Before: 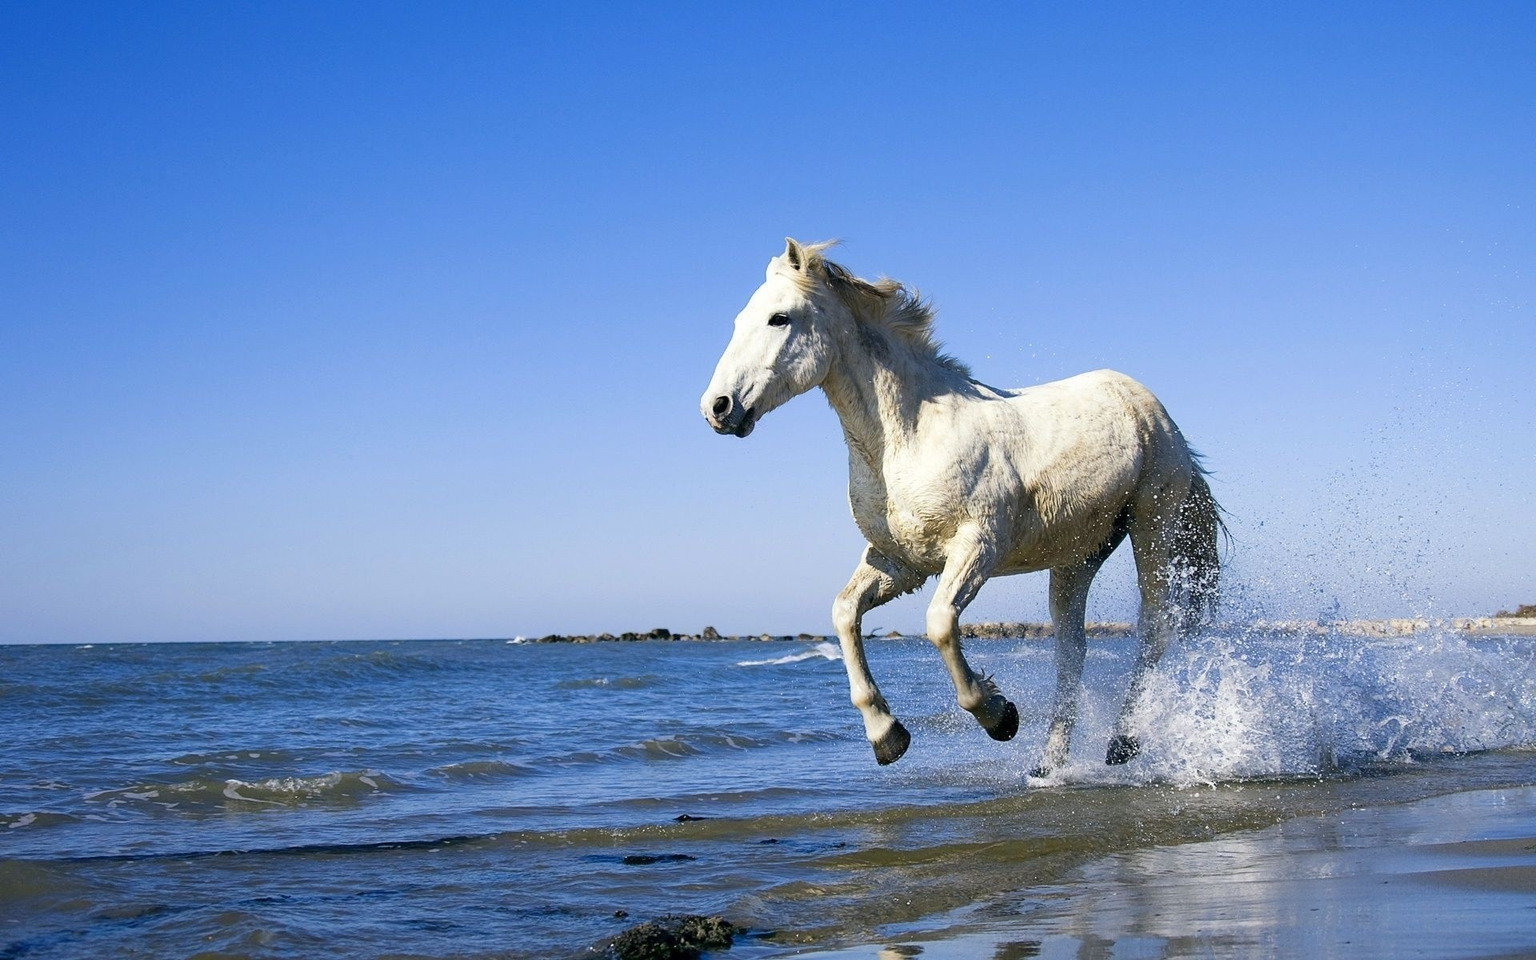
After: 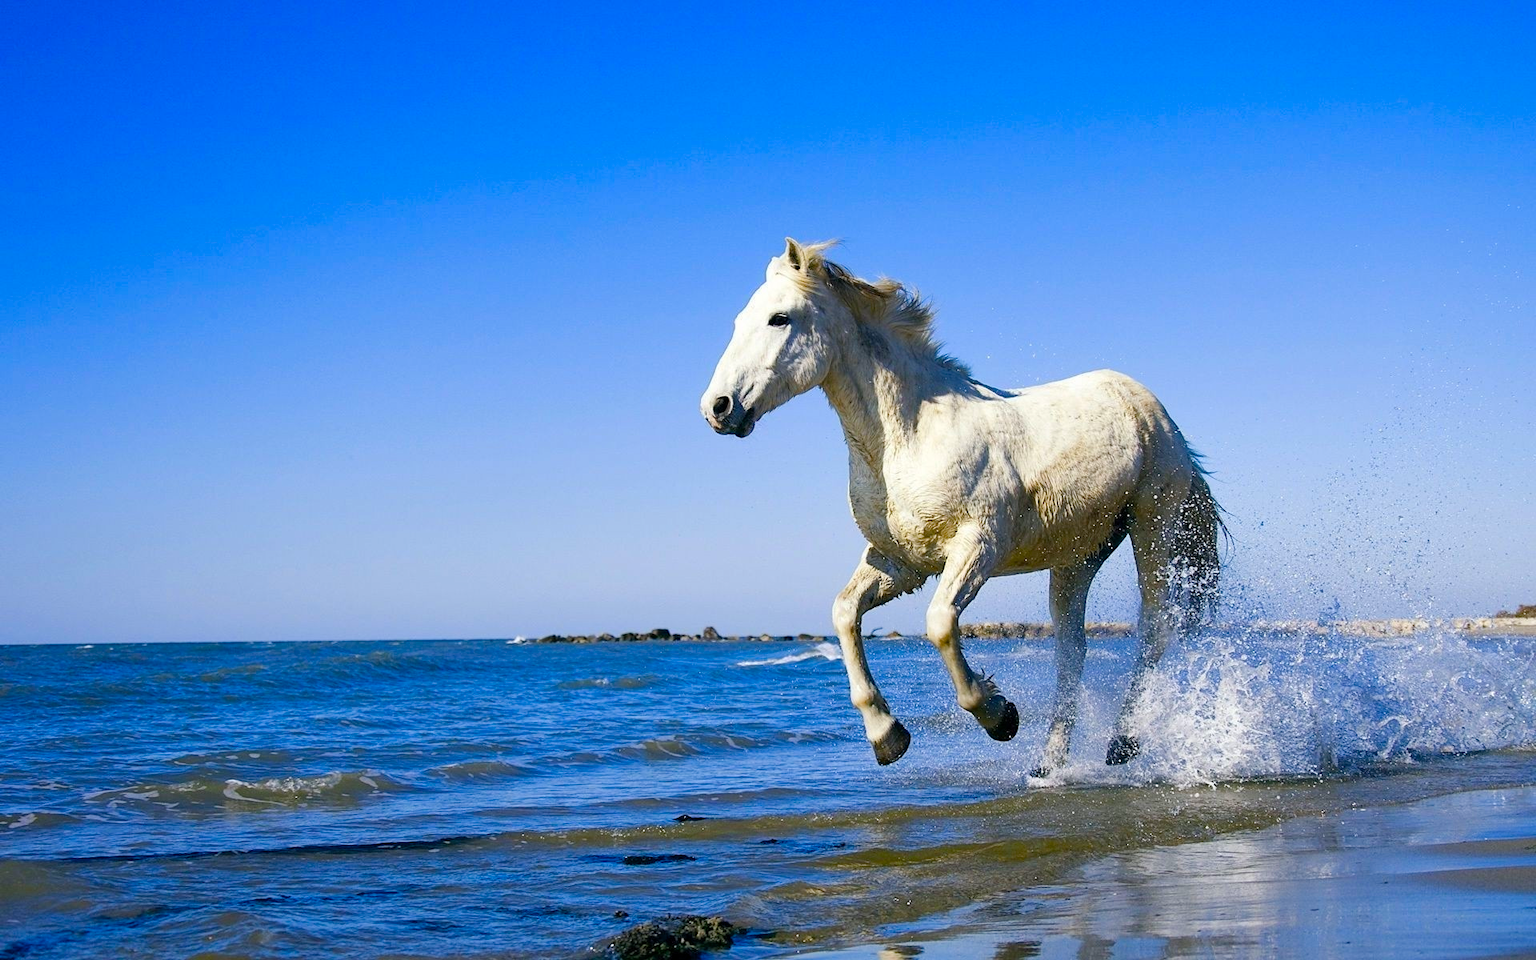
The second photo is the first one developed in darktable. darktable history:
color balance rgb: power › hue 72.71°, white fulcrum 1.01 EV, perceptual saturation grading › global saturation 40.655%, perceptual saturation grading › highlights -24.743%, perceptual saturation grading › mid-tones 34.814%, perceptual saturation grading › shadows 36.051%
shadows and highlights: shadows 37.03, highlights -27.09, soften with gaussian
